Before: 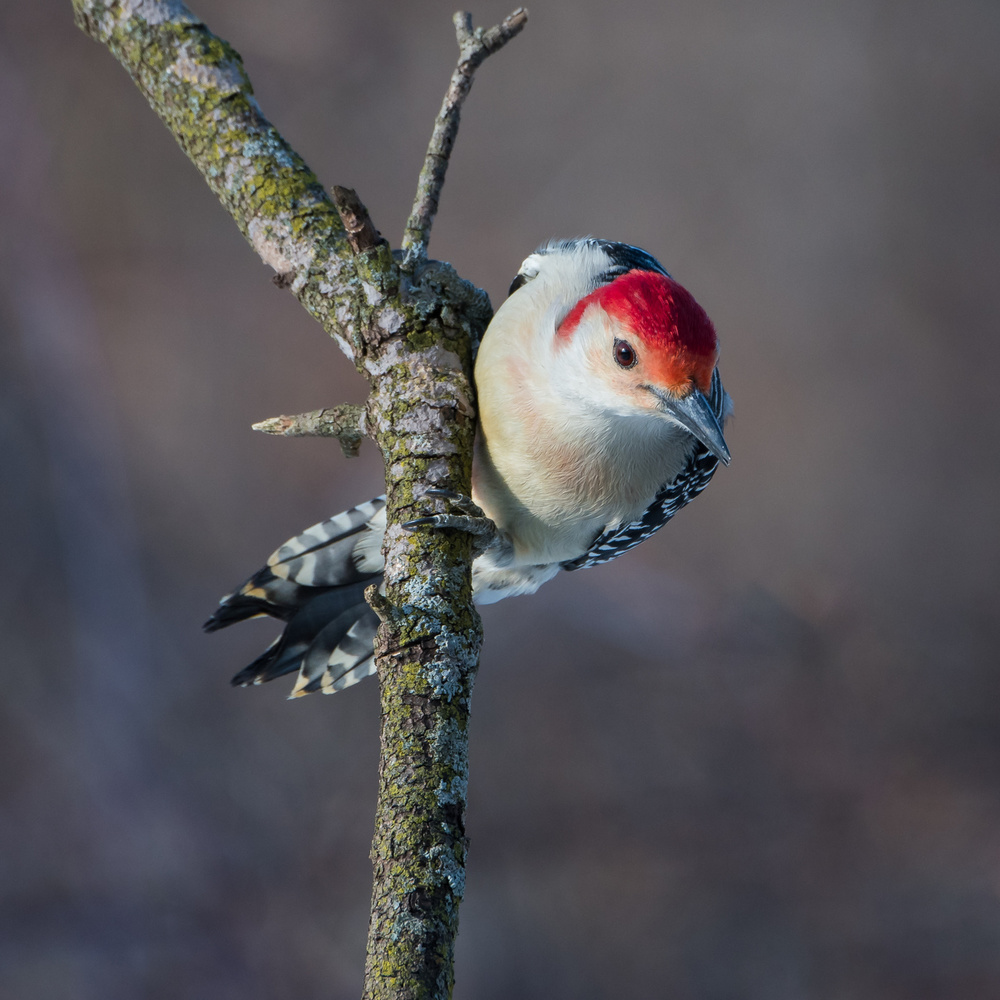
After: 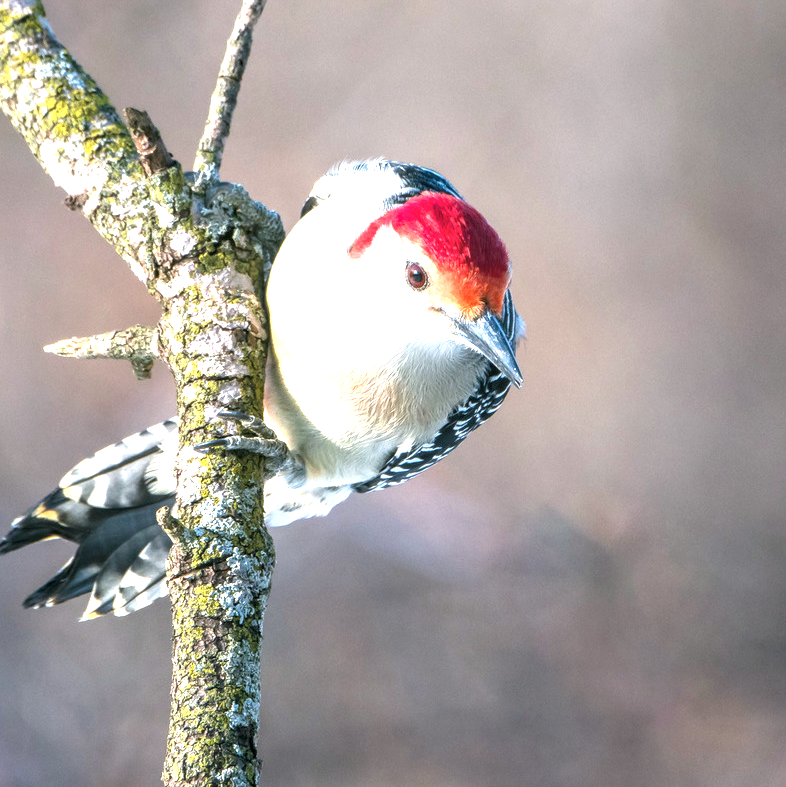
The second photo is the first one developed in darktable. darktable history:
crop and rotate: left 20.834%, top 7.821%, right 0.485%, bottom 13.444%
local contrast: on, module defaults
exposure: black level correction 0, exposure 1.924 EV, compensate highlight preservation false
color correction: highlights a* 4.17, highlights b* 4.91, shadows a* -6.76, shadows b* 4.7
